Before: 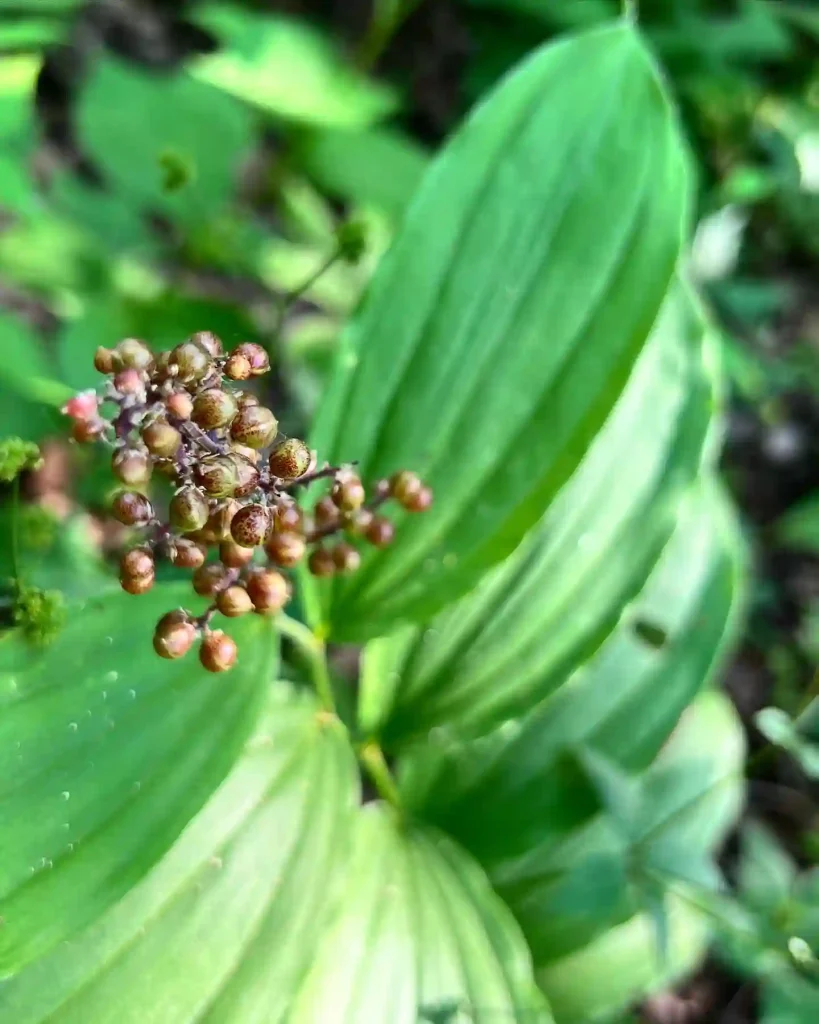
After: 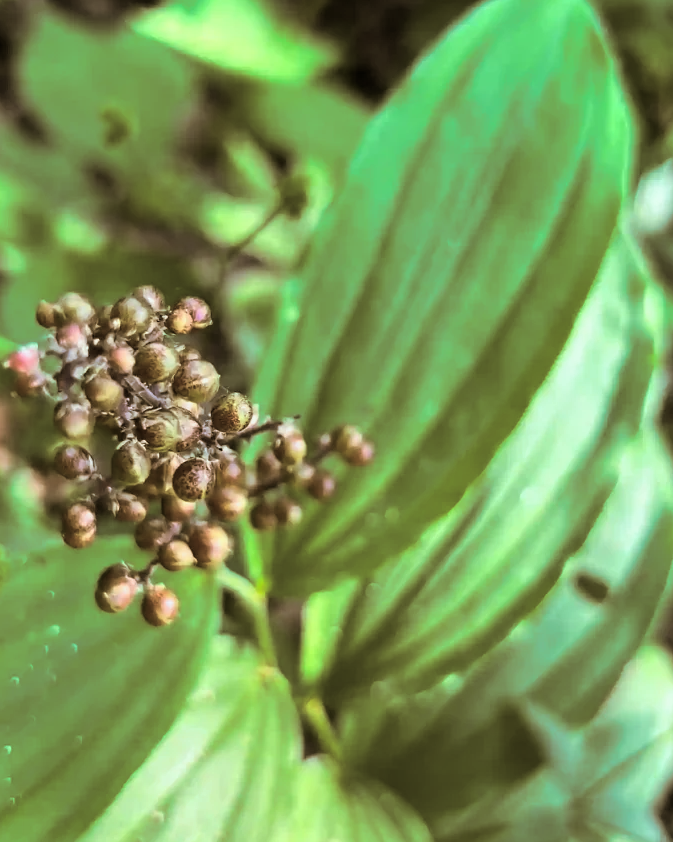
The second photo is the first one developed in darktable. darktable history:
crop and rotate: left 7.196%, top 4.574%, right 10.605%, bottom 13.178%
shadows and highlights: white point adjustment 0.05, highlights color adjustment 55.9%, soften with gaussian
color correction: highlights a* -2.68, highlights b* 2.57
split-toning: shadows › hue 37.98°, highlights › hue 185.58°, balance -55.261
